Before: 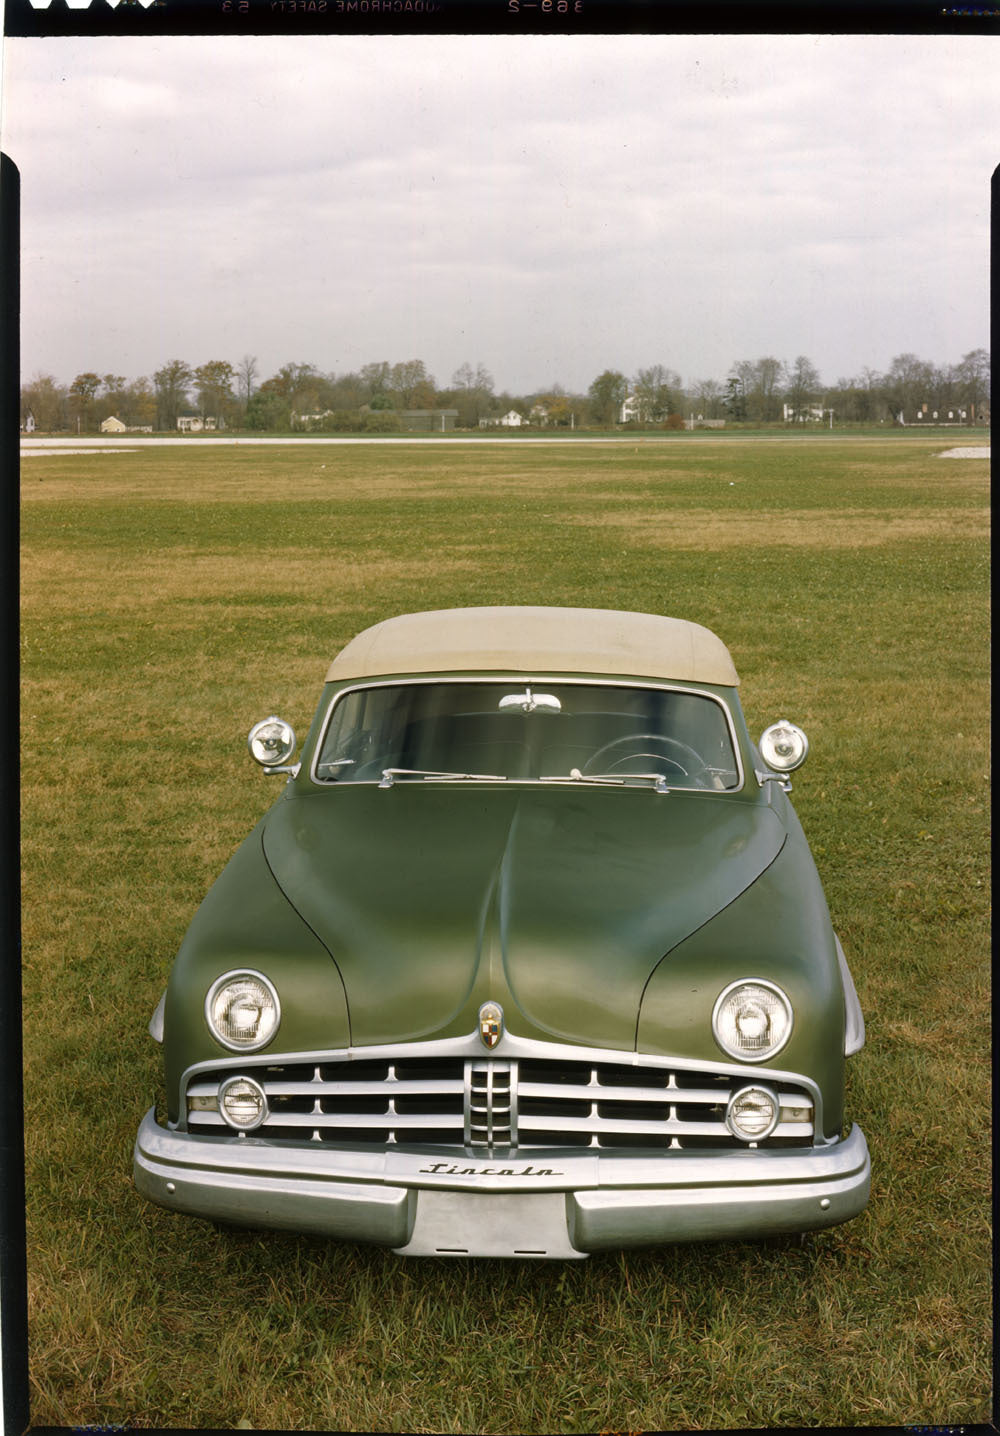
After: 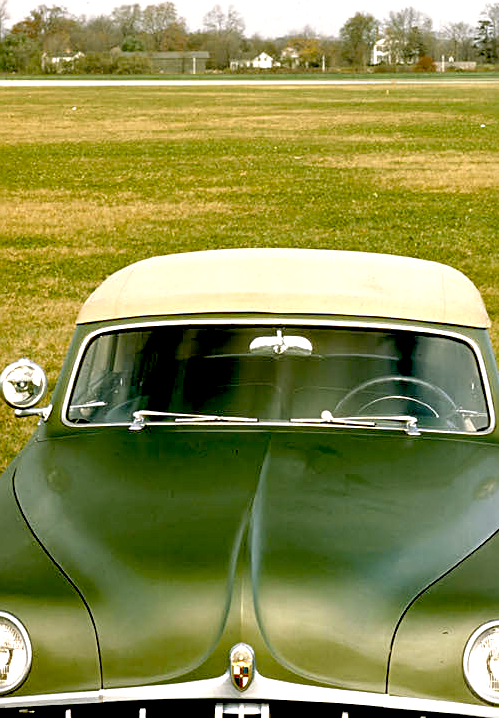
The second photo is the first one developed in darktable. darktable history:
base curve: curves: ch0 [(0, 0) (0.472, 0.455) (1, 1)], preserve colors none
exposure: black level correction 0.035, exposure 0.9 EV, compensate highlight preservation false
crop: left 25%, top 25%, right 25%, bottom 25%
sharpen: on, module defaults
